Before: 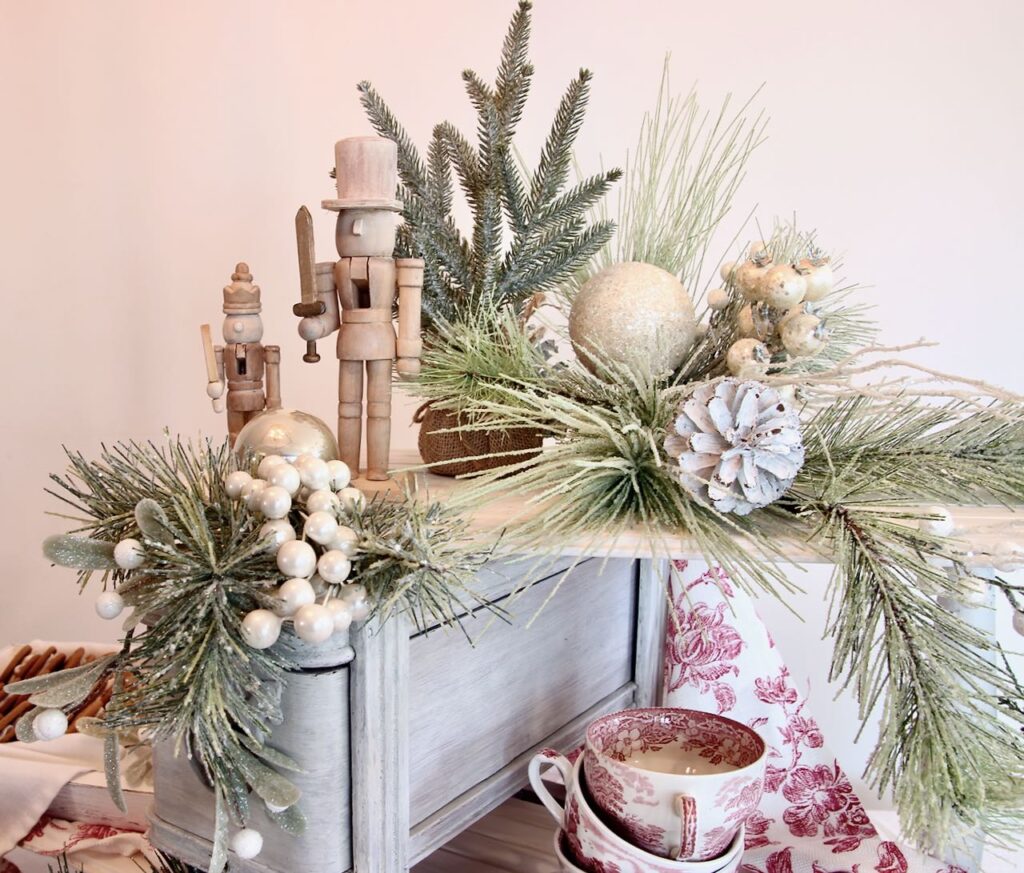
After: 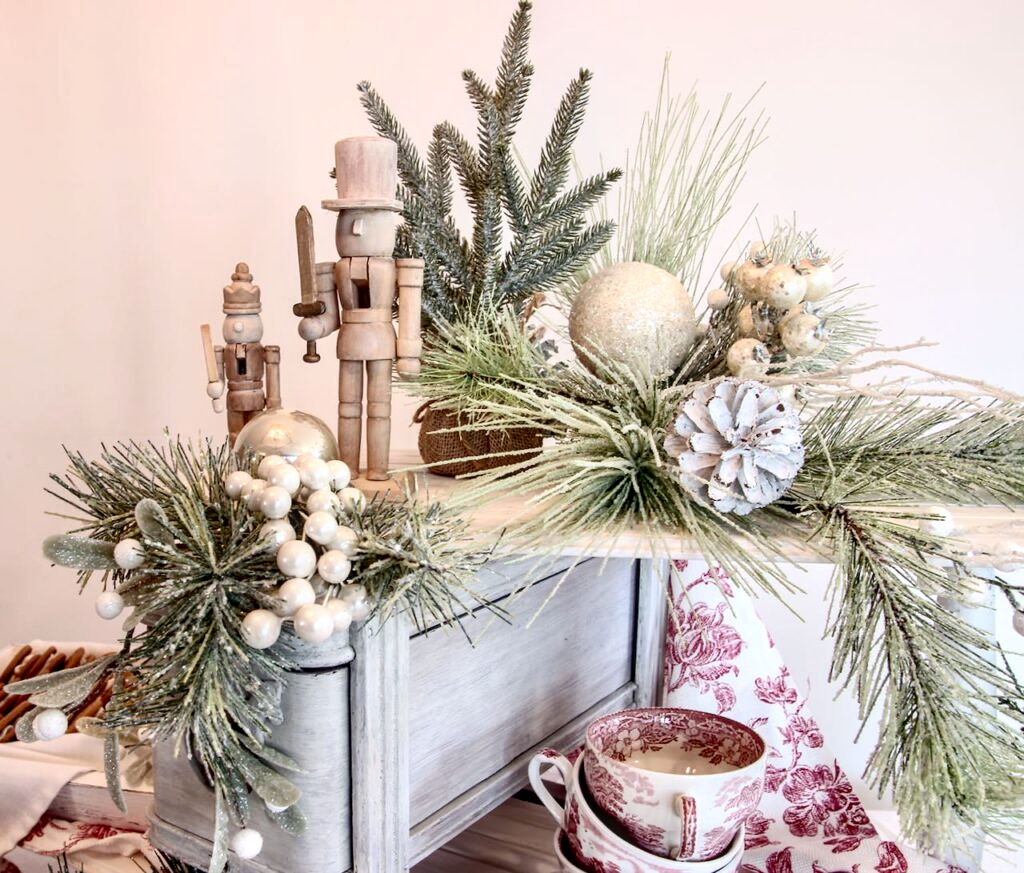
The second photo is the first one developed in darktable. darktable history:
contrast brightness saturation: contrast 0.147, brightness 0.04
local contrast: detail 130%
